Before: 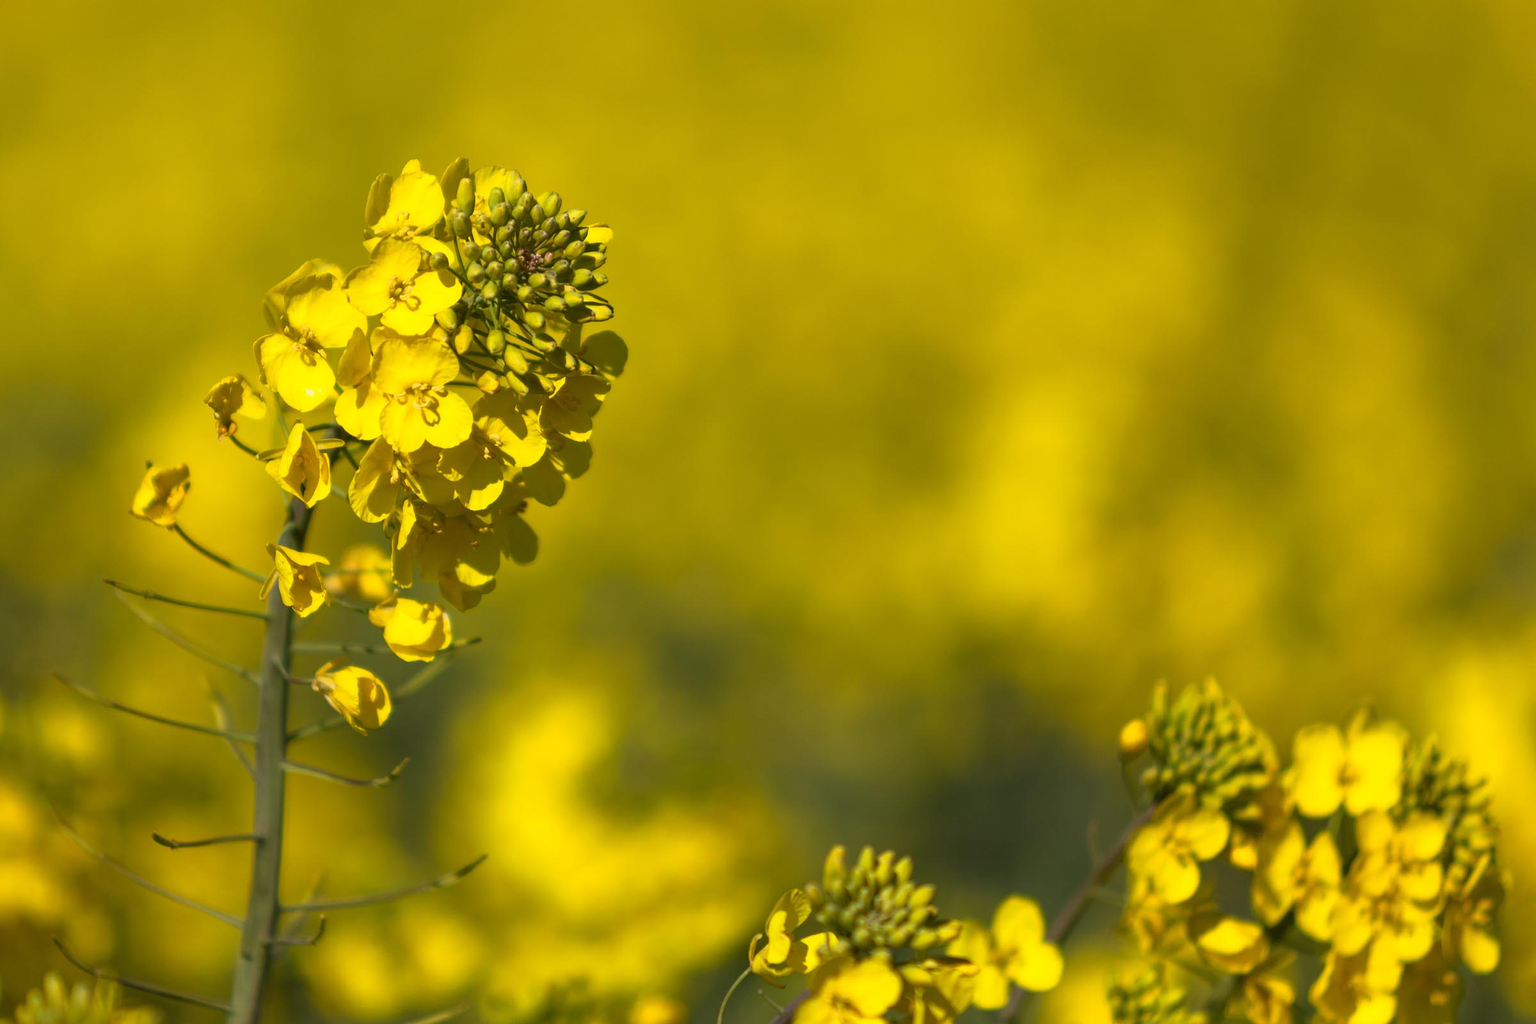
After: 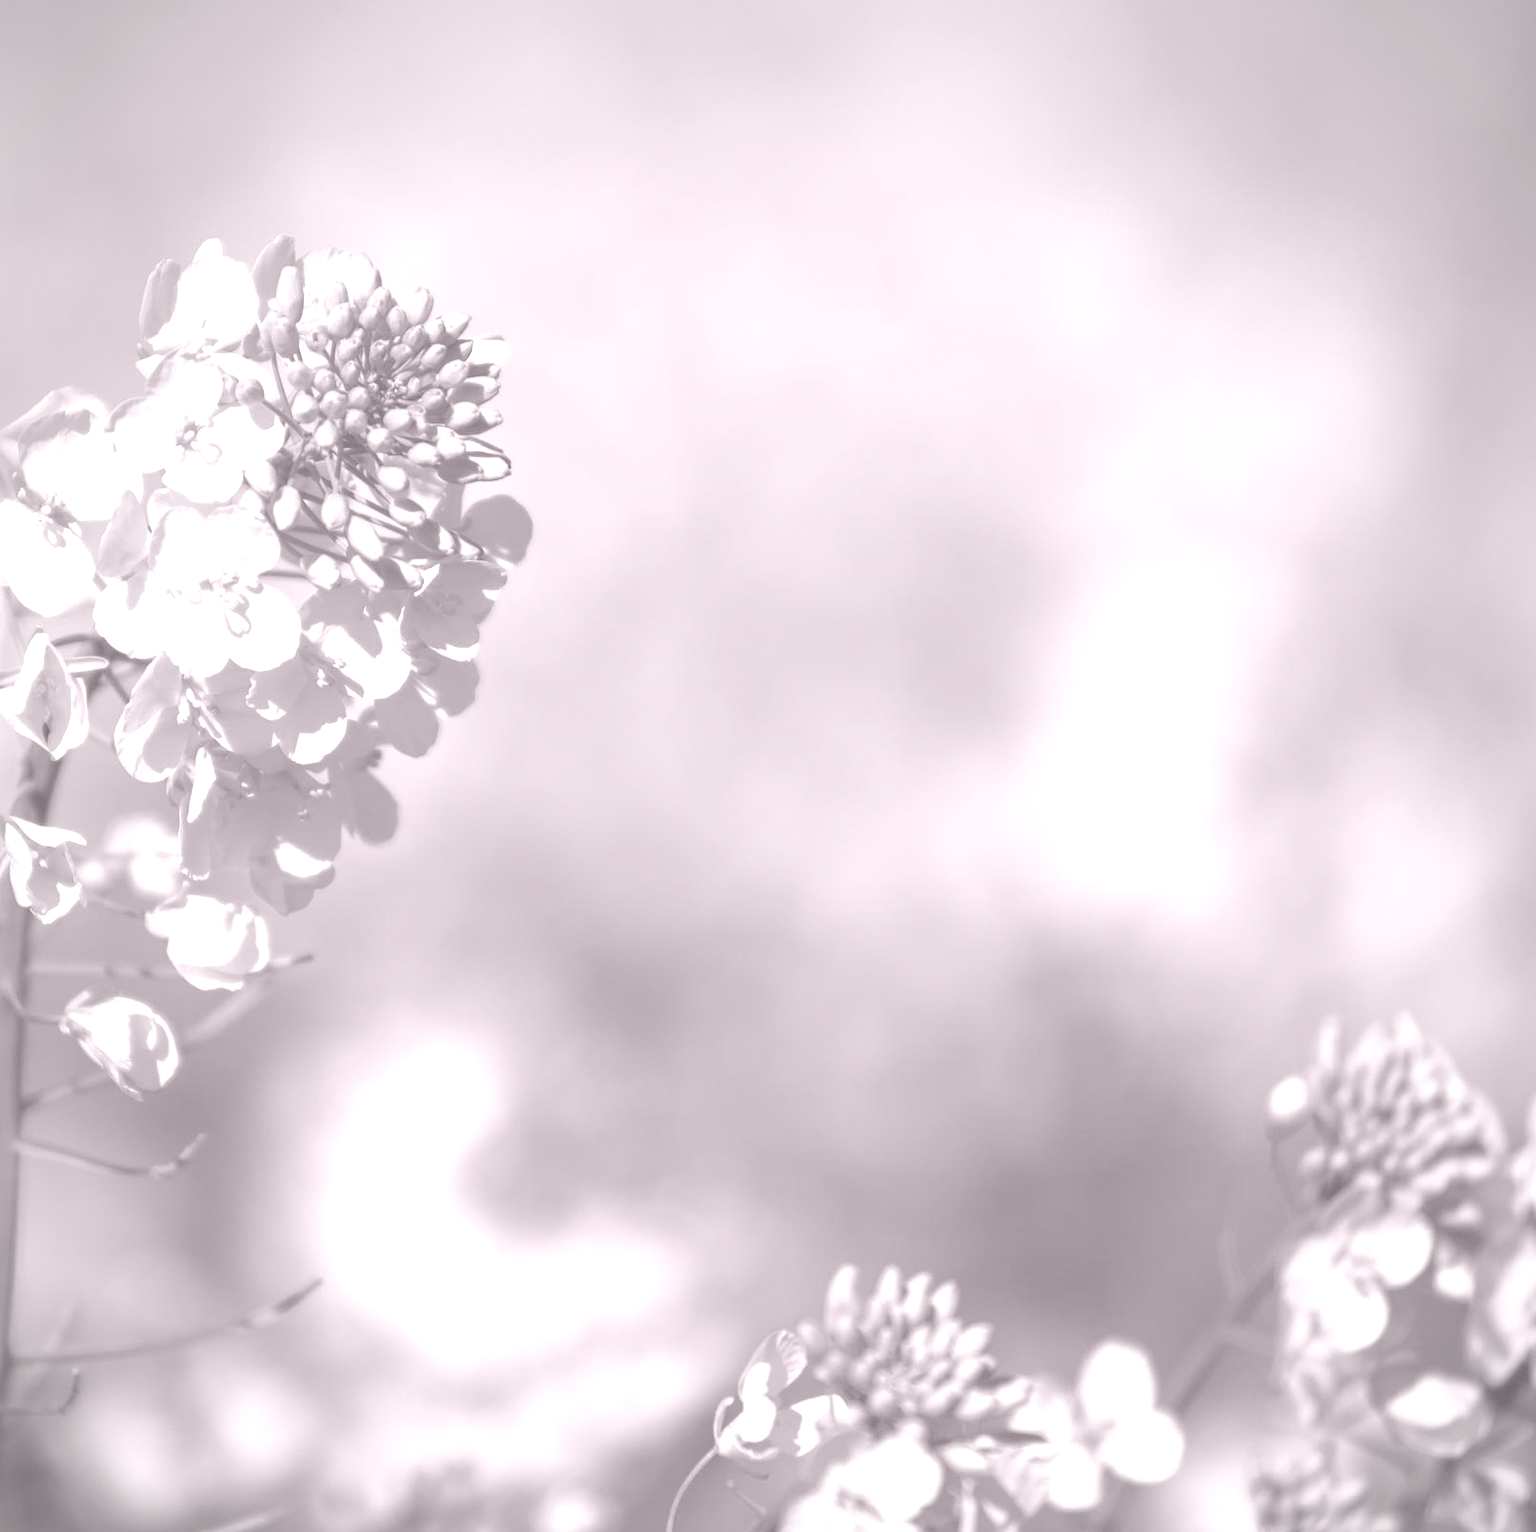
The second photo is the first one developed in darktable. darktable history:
colorize: hue 25.2°, saturation 83%, source mix 82%, lightness 79%, version 1
exposure: black level correction 0.009, exposure -0.637 EV, compensate highlight preservation false
crop and rotate: left 17.732%, right 15.423%
bloom: size 5%, threshold 95%, strength 15%
vignetting: fall-off radius 81.94%
